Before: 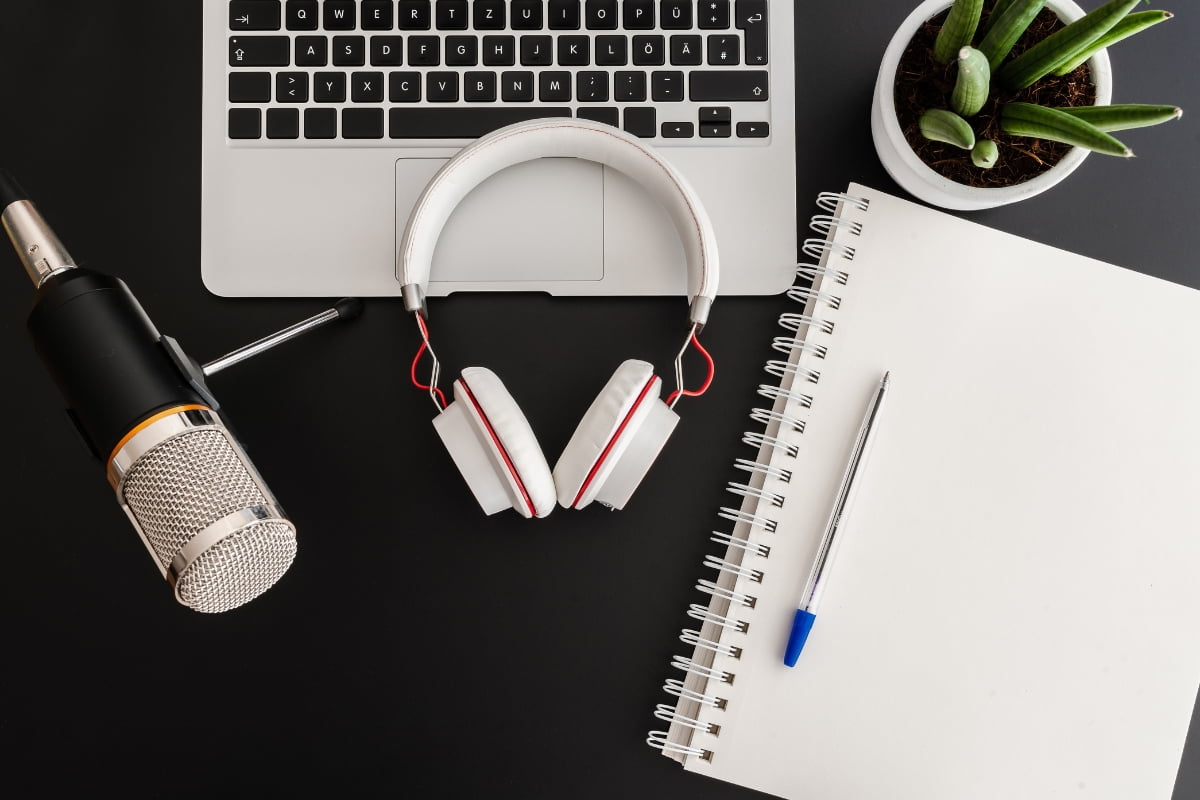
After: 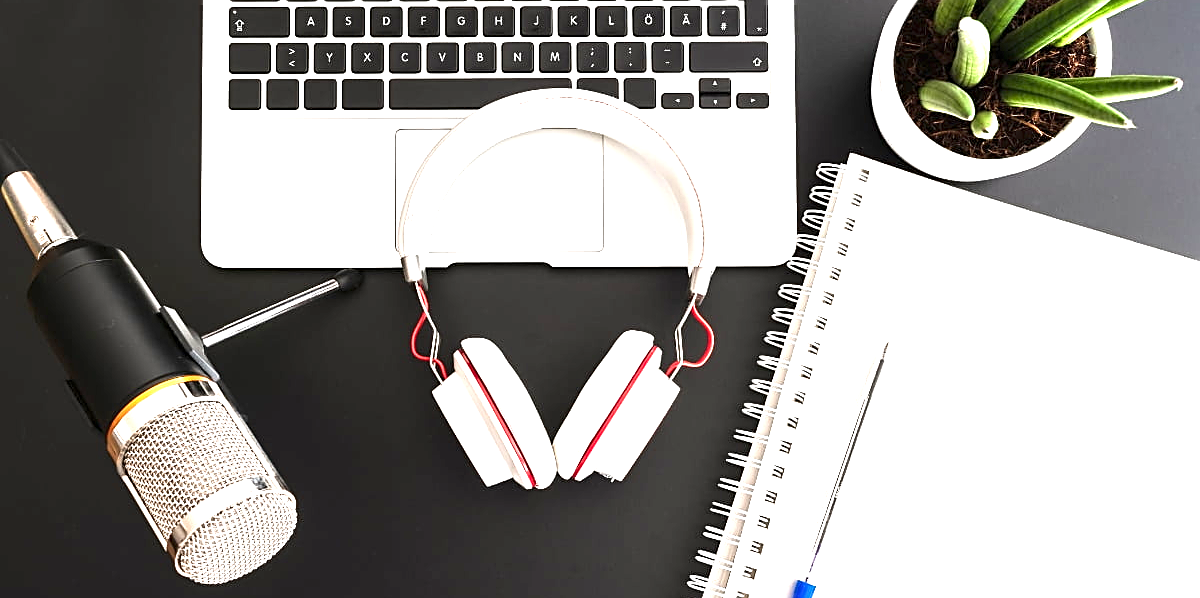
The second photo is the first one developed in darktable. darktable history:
crop: top 3.671%, bottom 21.53%
sharpen: on, module defaults
exposure: black level correction 0, exposure 1.609 EV, compensate highlight preservation false
